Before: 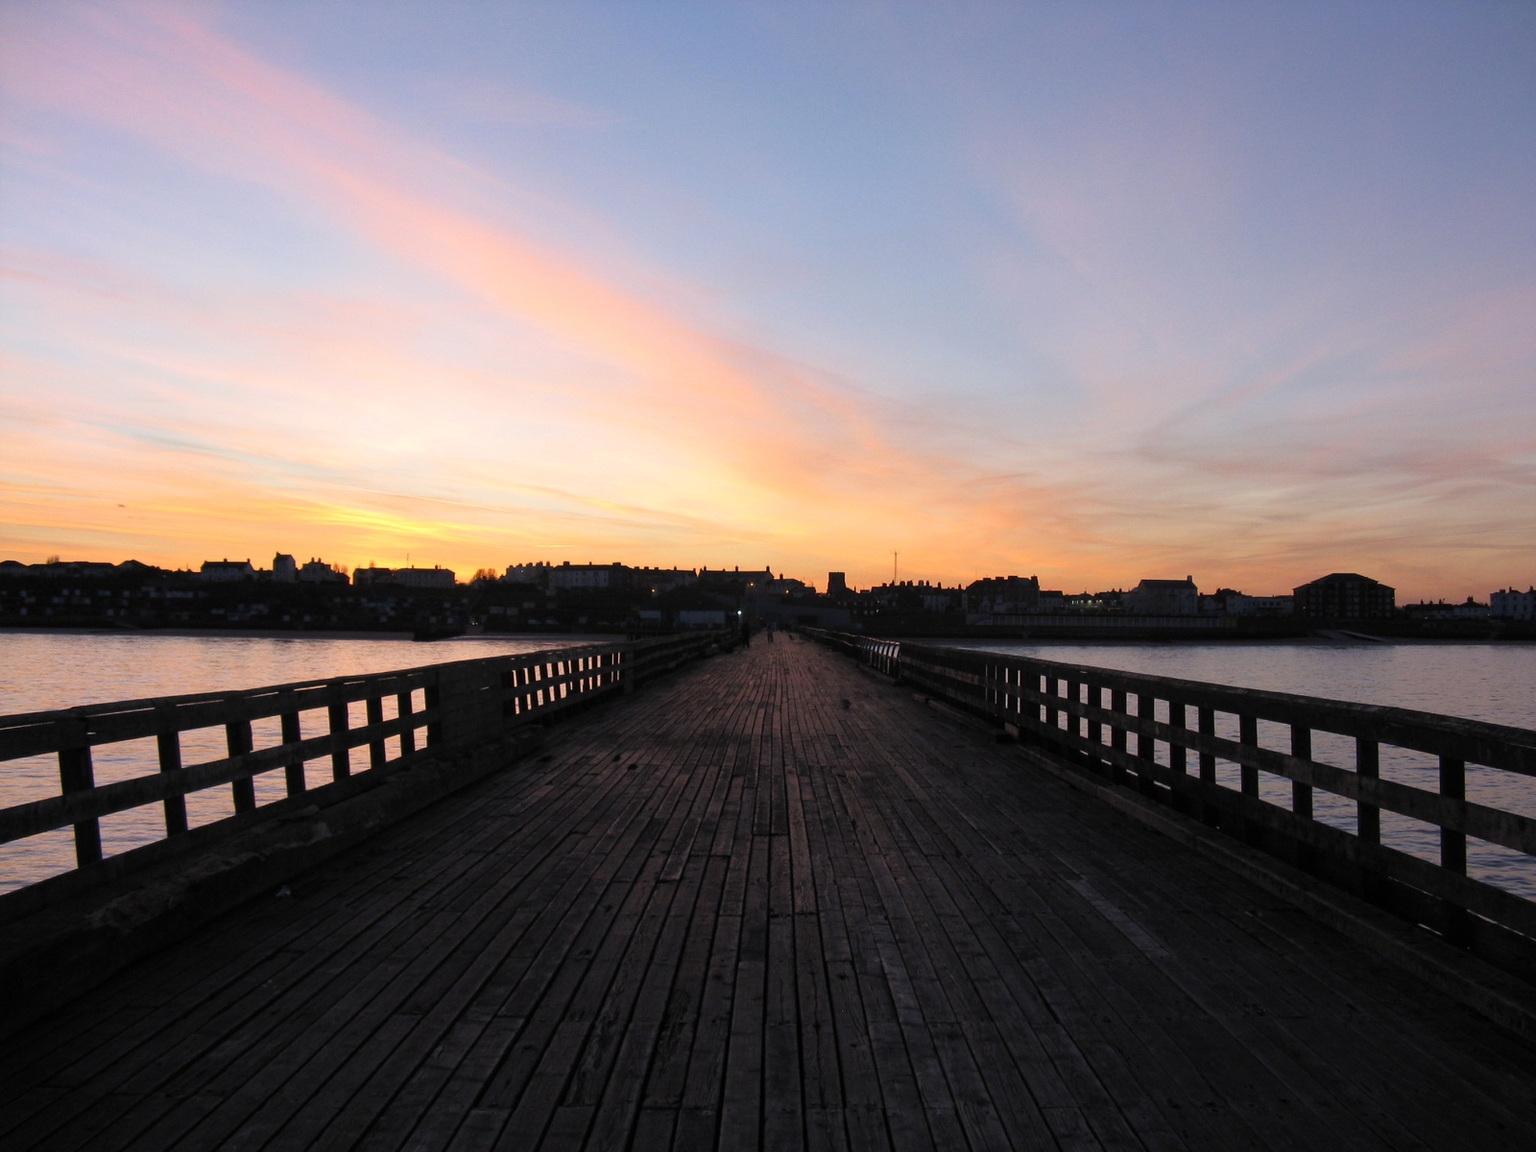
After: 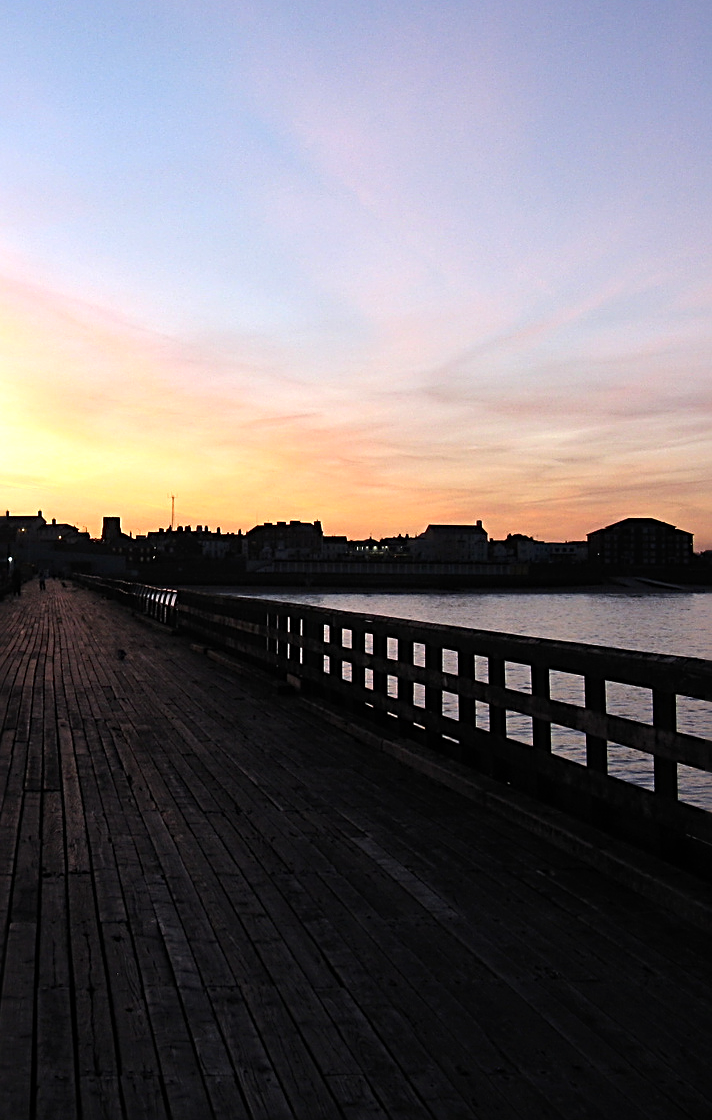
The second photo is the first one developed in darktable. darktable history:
crop: left 47.522%, top 6.654%, right 7.966%
tone equalizer: -8 EV -0.768 EV, -7 EV -0.674 EV, -6 EV -0.582 EV, -5 EV -0.387 EV, -3 EV 0.395 EV, -2 EV 0.6 EV, -1 EV 0.695 EV, +0 EV 0.75 EV, edges refinement/feathering 500, mask exposure compensation -1.57 EV, preserve details no
sharpen: radius 2.593, amount 0.684
